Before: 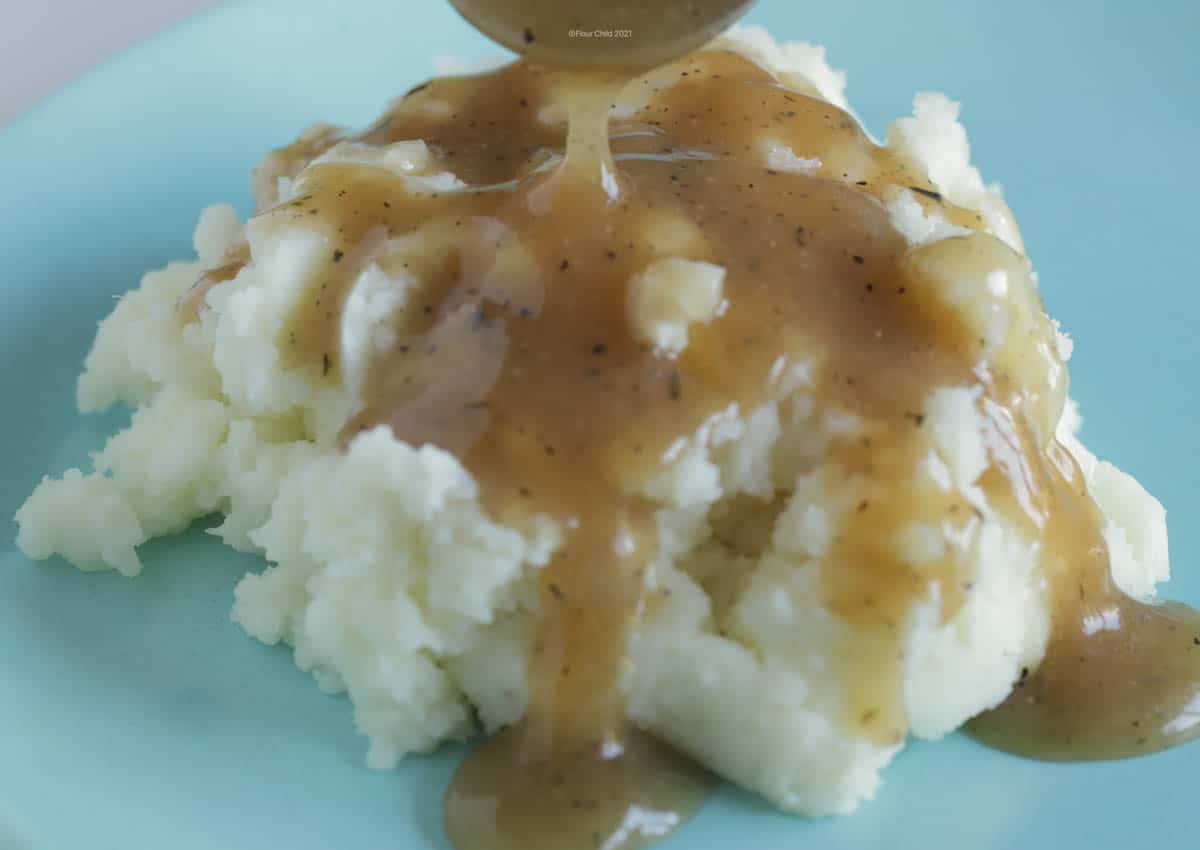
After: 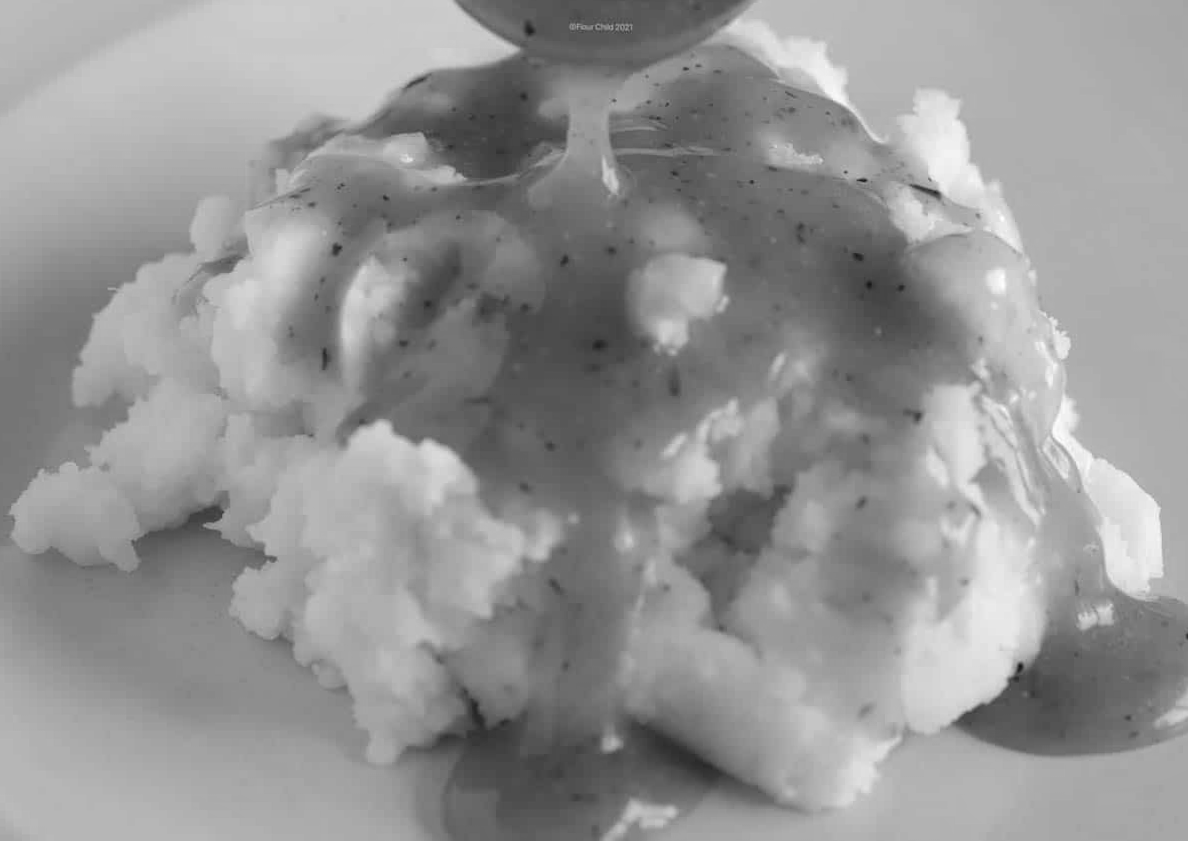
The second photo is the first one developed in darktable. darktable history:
rotate and perspective: rotation 0.174°, lens shift (vertical) 0.013, lens shift (horizontal) 0.019, shear 0.001, automatic cropping original format, crop left 0.007, crop right 0.991, crop top 0.016, crop bottom 0.997
monochrome: on, module defaults
contrast equalizer: octaves 7, y [[0.6 ×6], [0.55 ×6], [0 ×6], [0 ×6], [0 ×6]], mix 0.15
